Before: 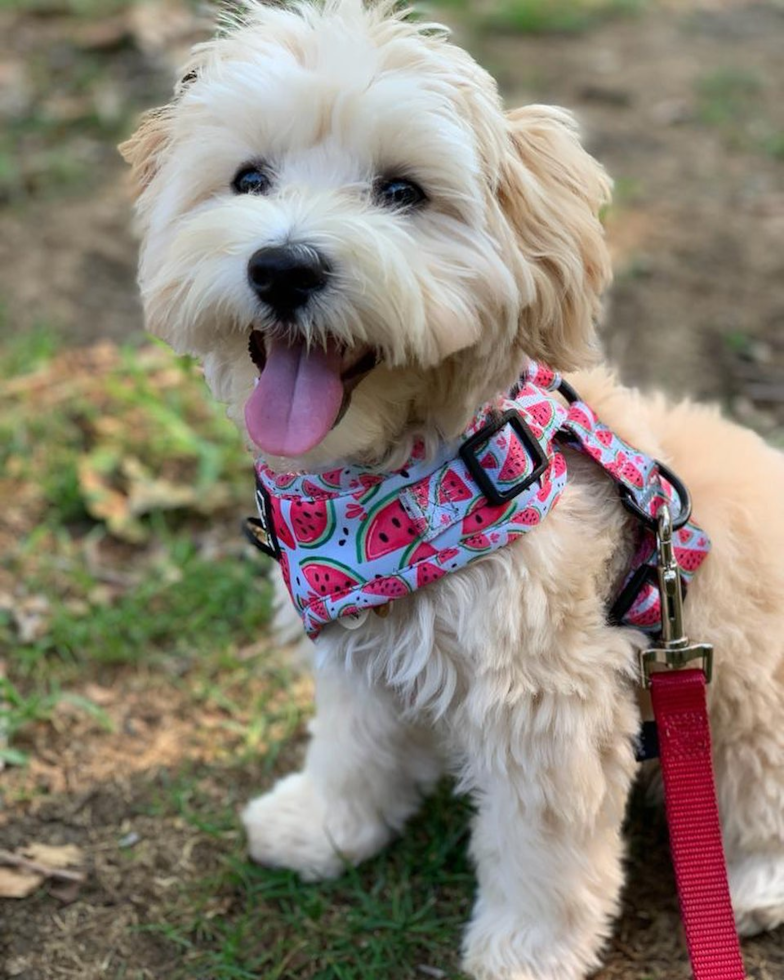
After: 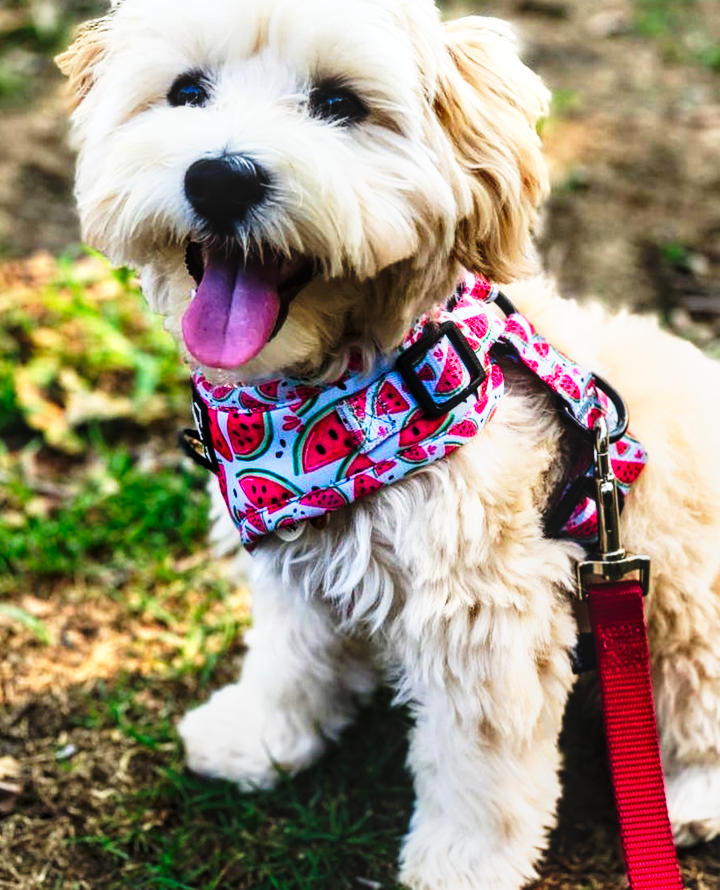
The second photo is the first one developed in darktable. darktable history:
local contrast: on, module defaults
crop and rotate: left 8.117%, top 9.171%
tone curve: curves: ch0 [(0, 0) (0.003, 0.003) (0.011, 0.006) (0.025, 0.012) (0.044, 0.02) (0.069, 0.023) (0.1, 0.029) (0.136, 0.037) (0.177, 0.058) (0.224, 0.084) (0.277, 0.137) (0.335, 0.209) (0.399, 0.336) (0.468, 0.478) (0.543, 0.63) (0.623, 0.789) (0.709, 0.903) (0.801, 0.967) (0.898, 0.987) (1, 1)], preserve colors none
